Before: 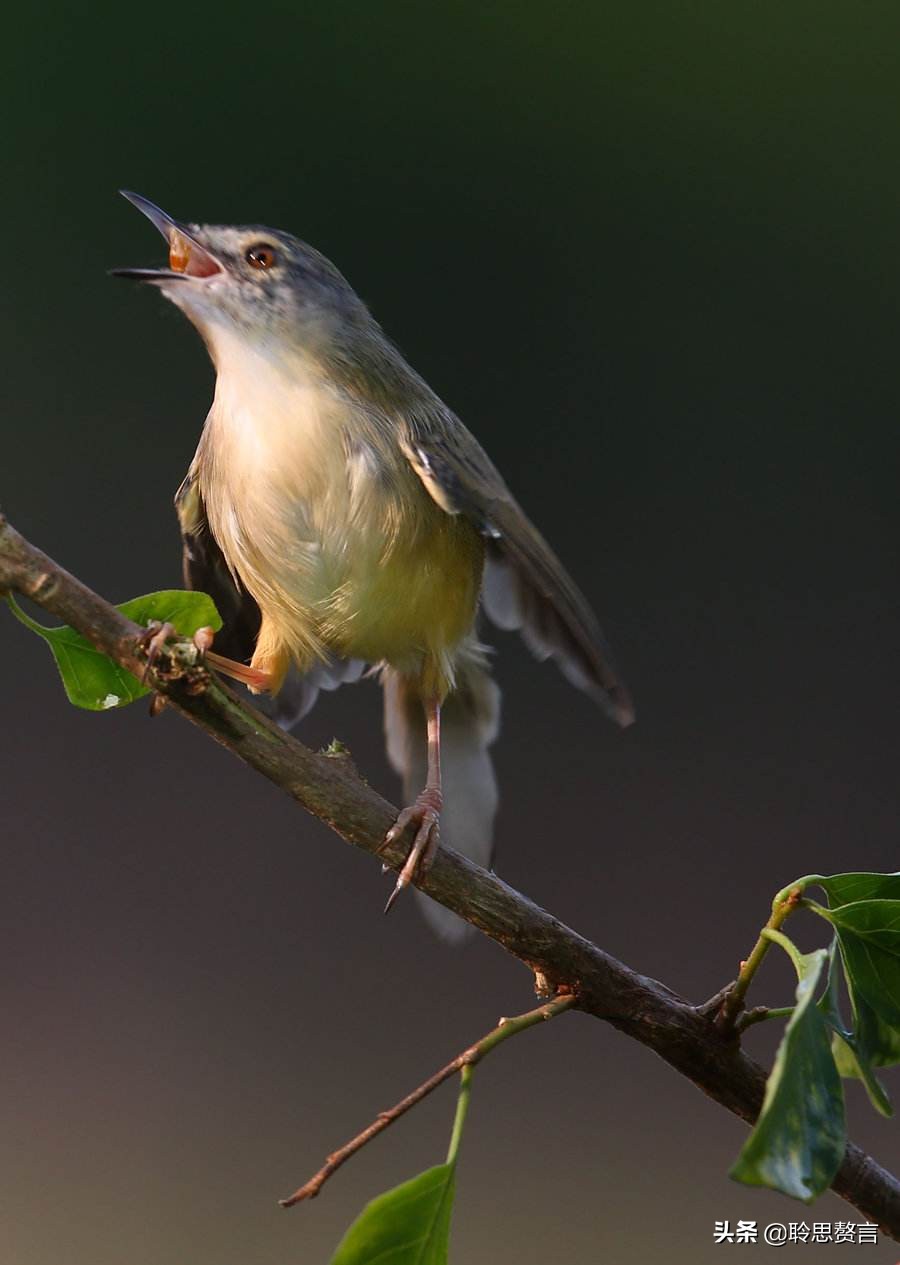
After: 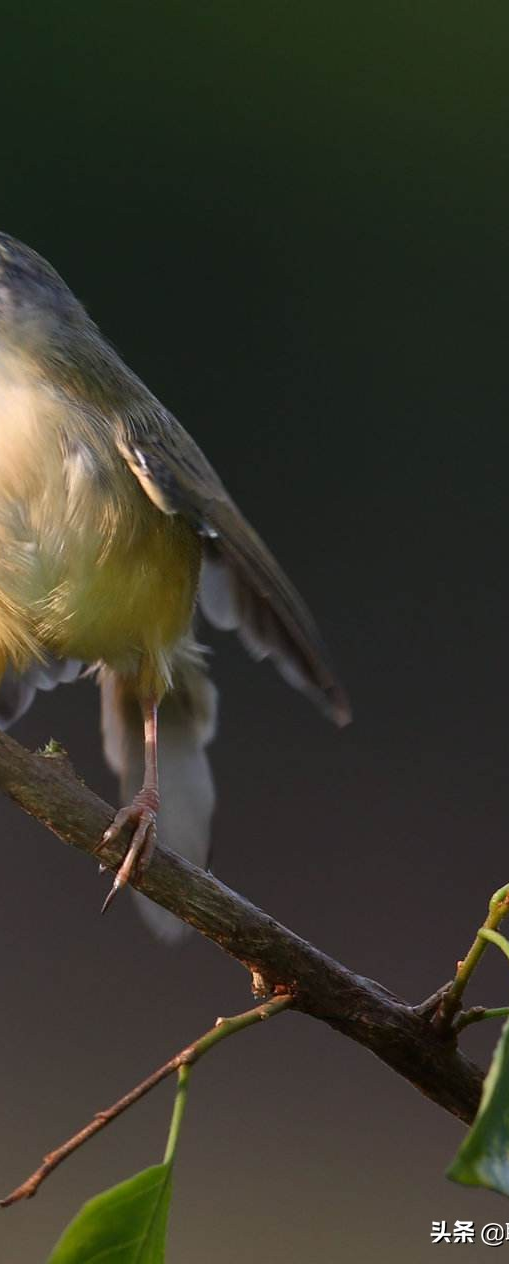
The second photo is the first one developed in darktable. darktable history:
crop: left 31.458%, top 0%, right 11.876%
